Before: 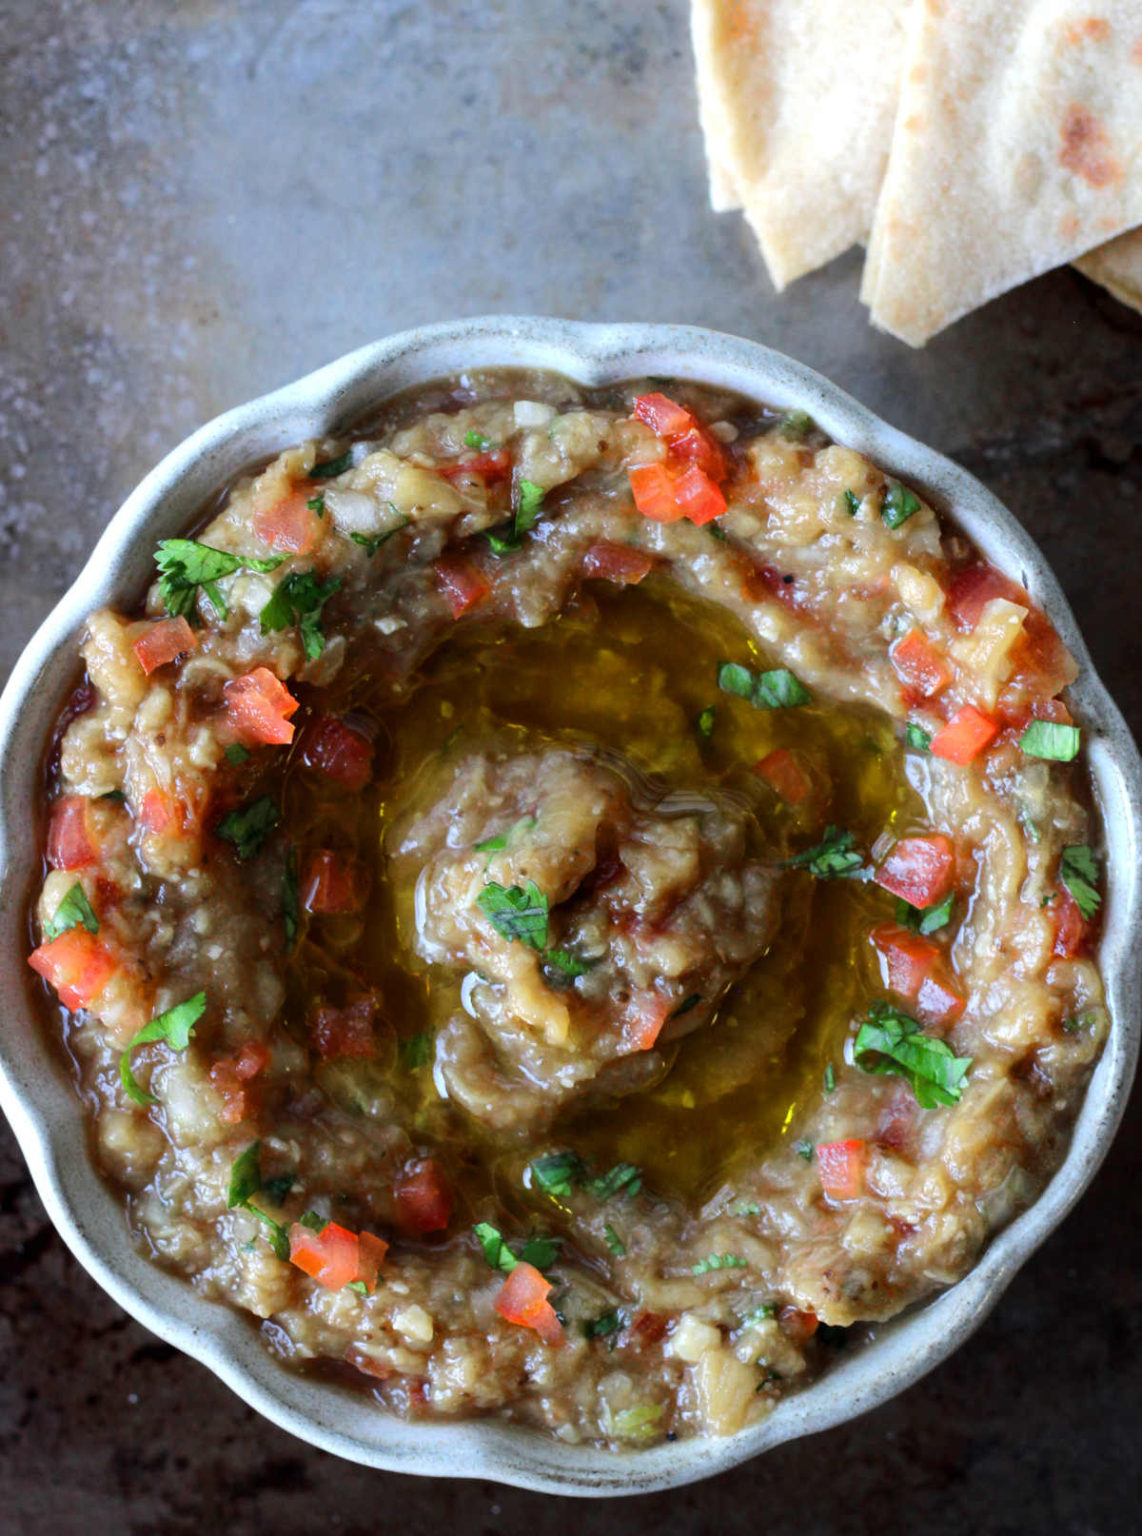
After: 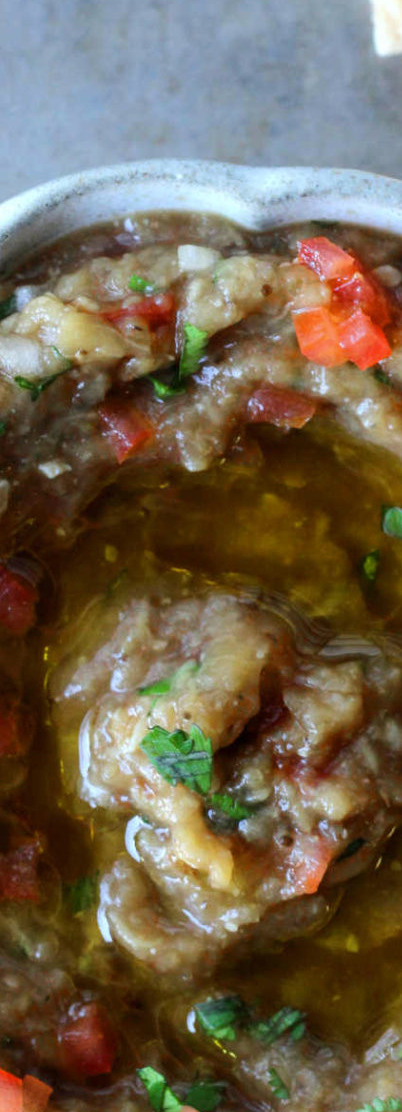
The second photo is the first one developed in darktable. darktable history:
crop and rotate: left 29.476%, top 10.214%, right 35.32%, bottom 17.333%
white balance: red 0.978, blue 0.999
